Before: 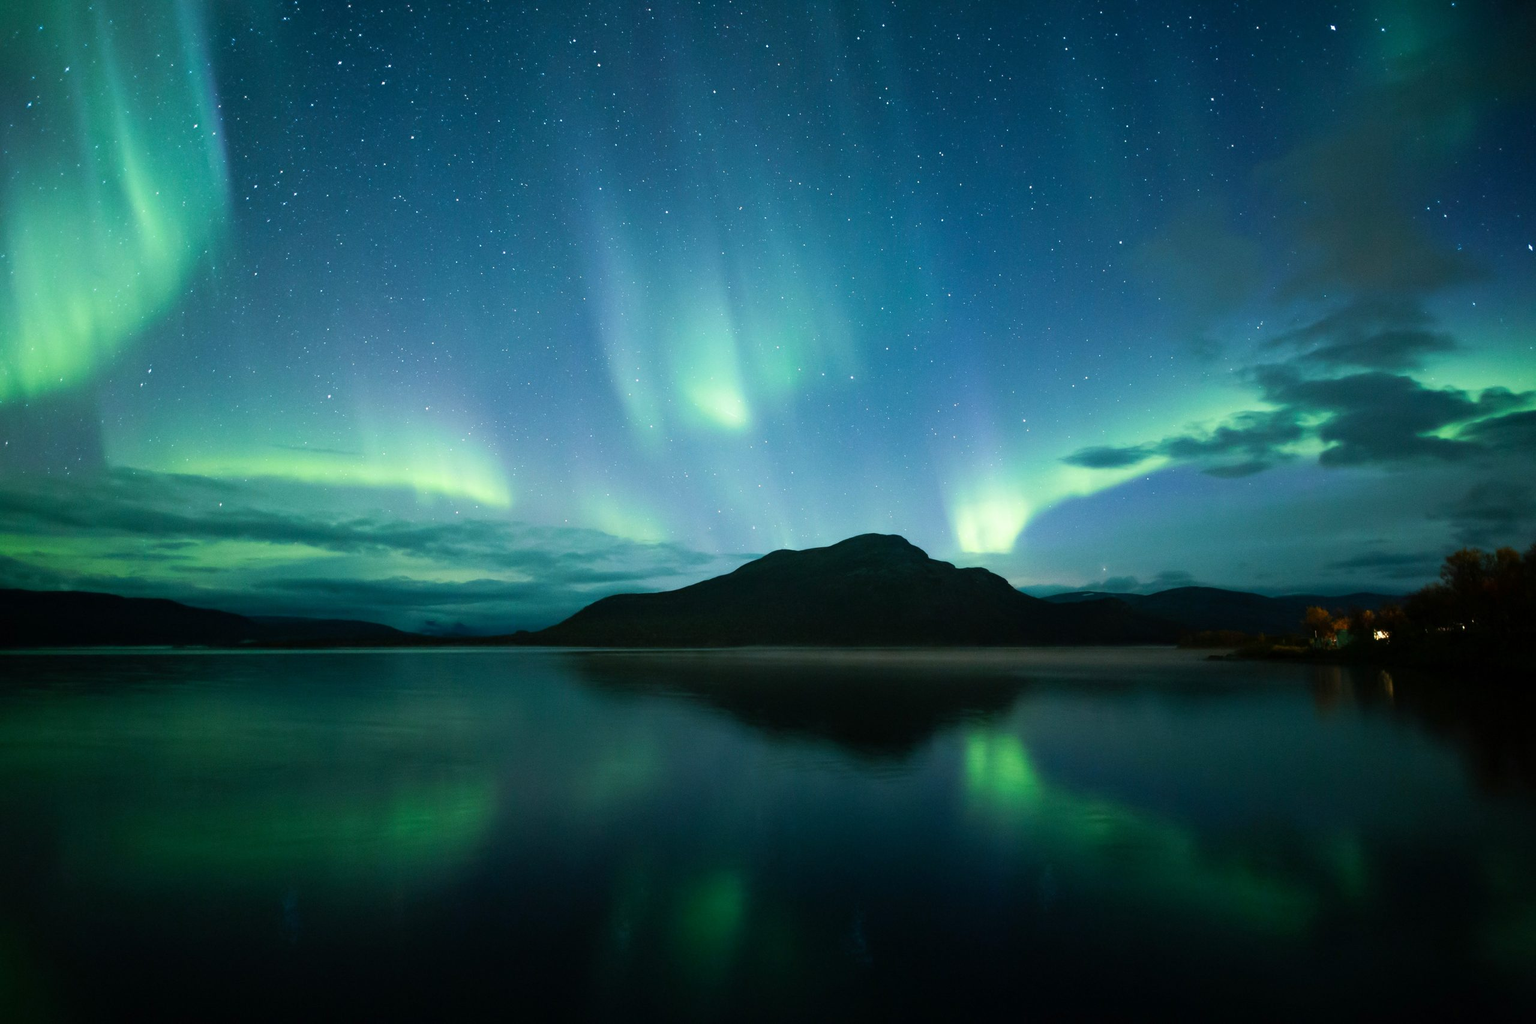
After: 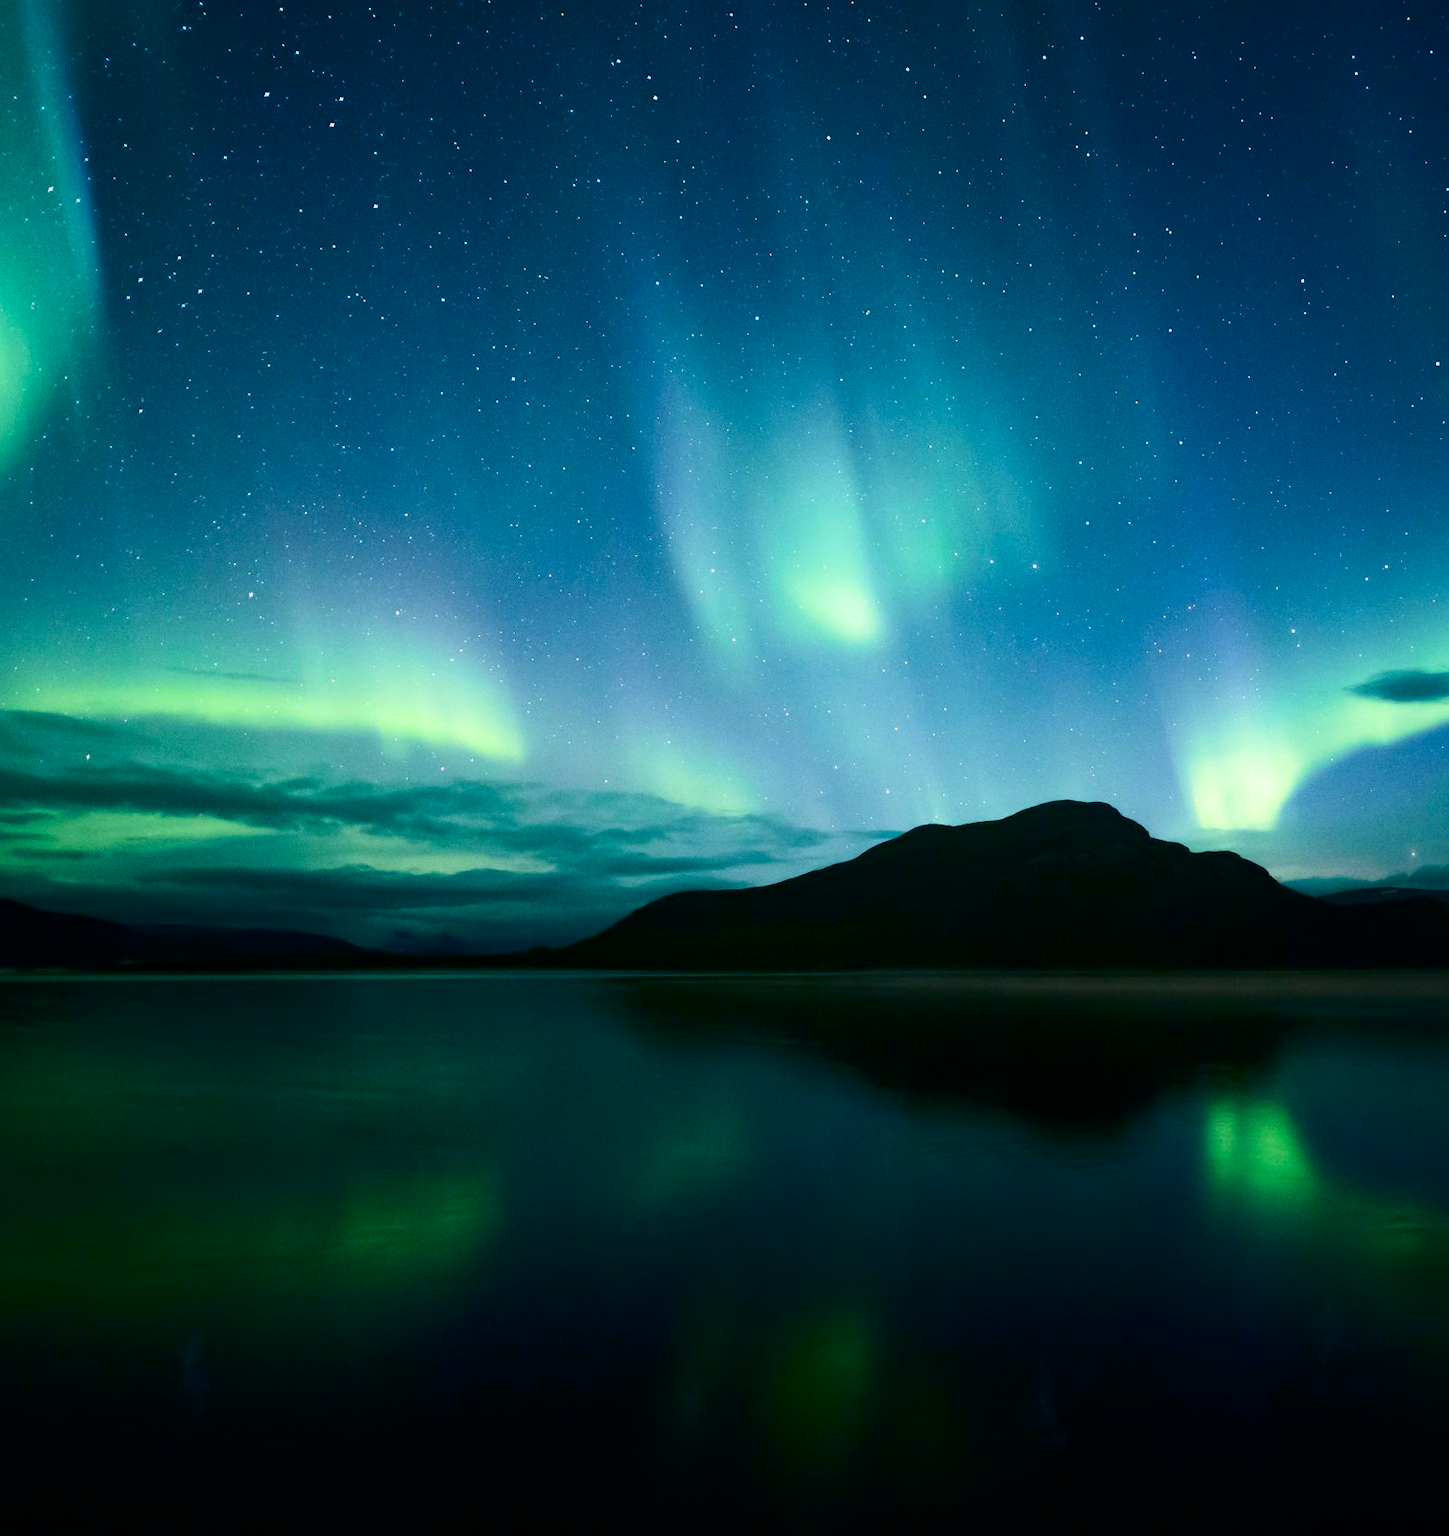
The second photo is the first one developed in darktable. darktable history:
contrast brightness saturation: contrast 0.21, brightness -0.113, saturation 0.208
crop: left 10.564%, right 26.49%
